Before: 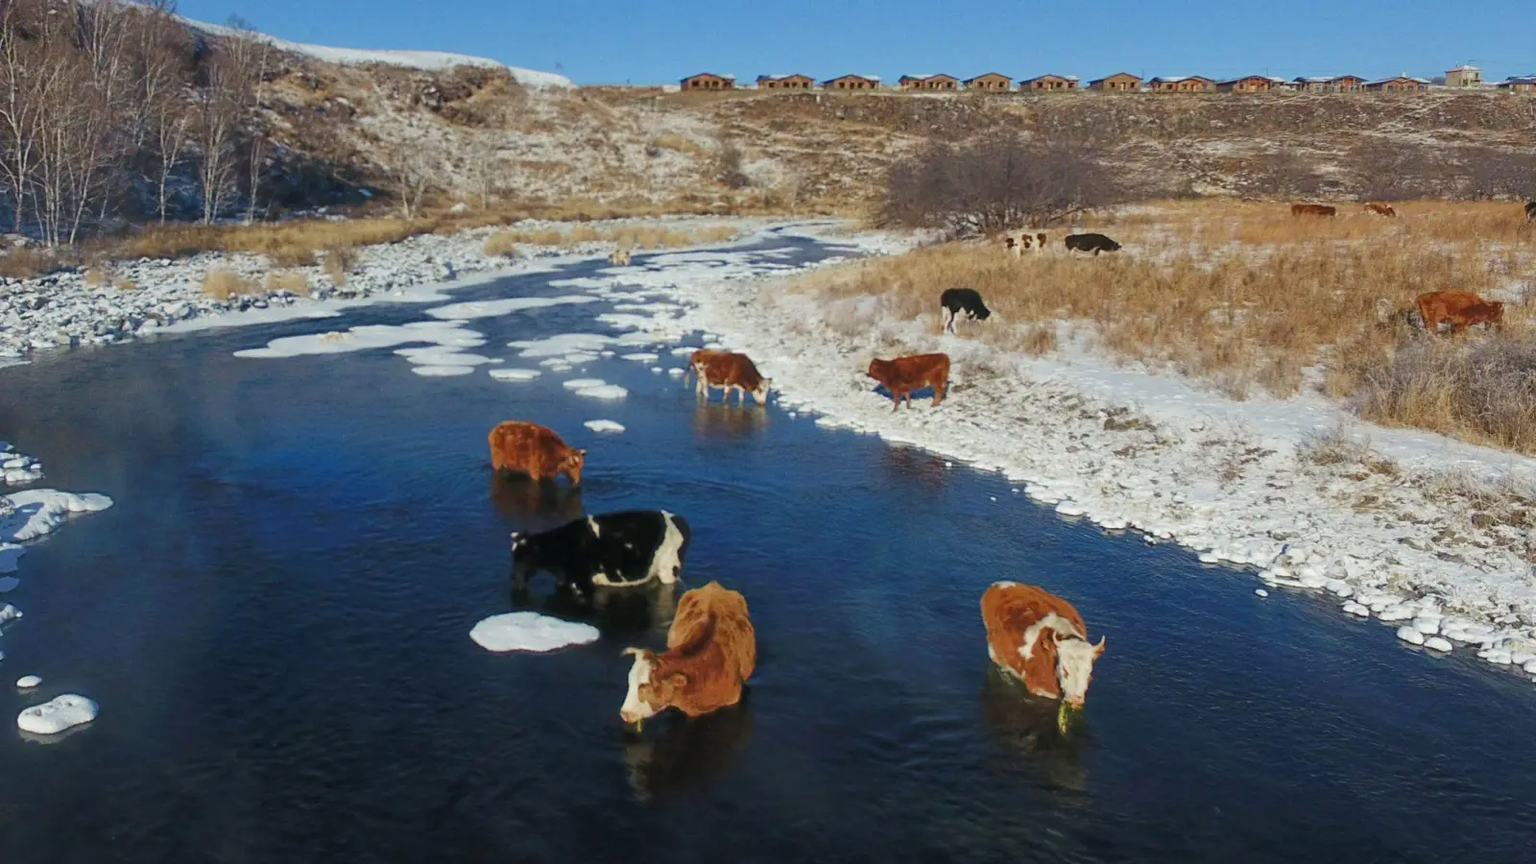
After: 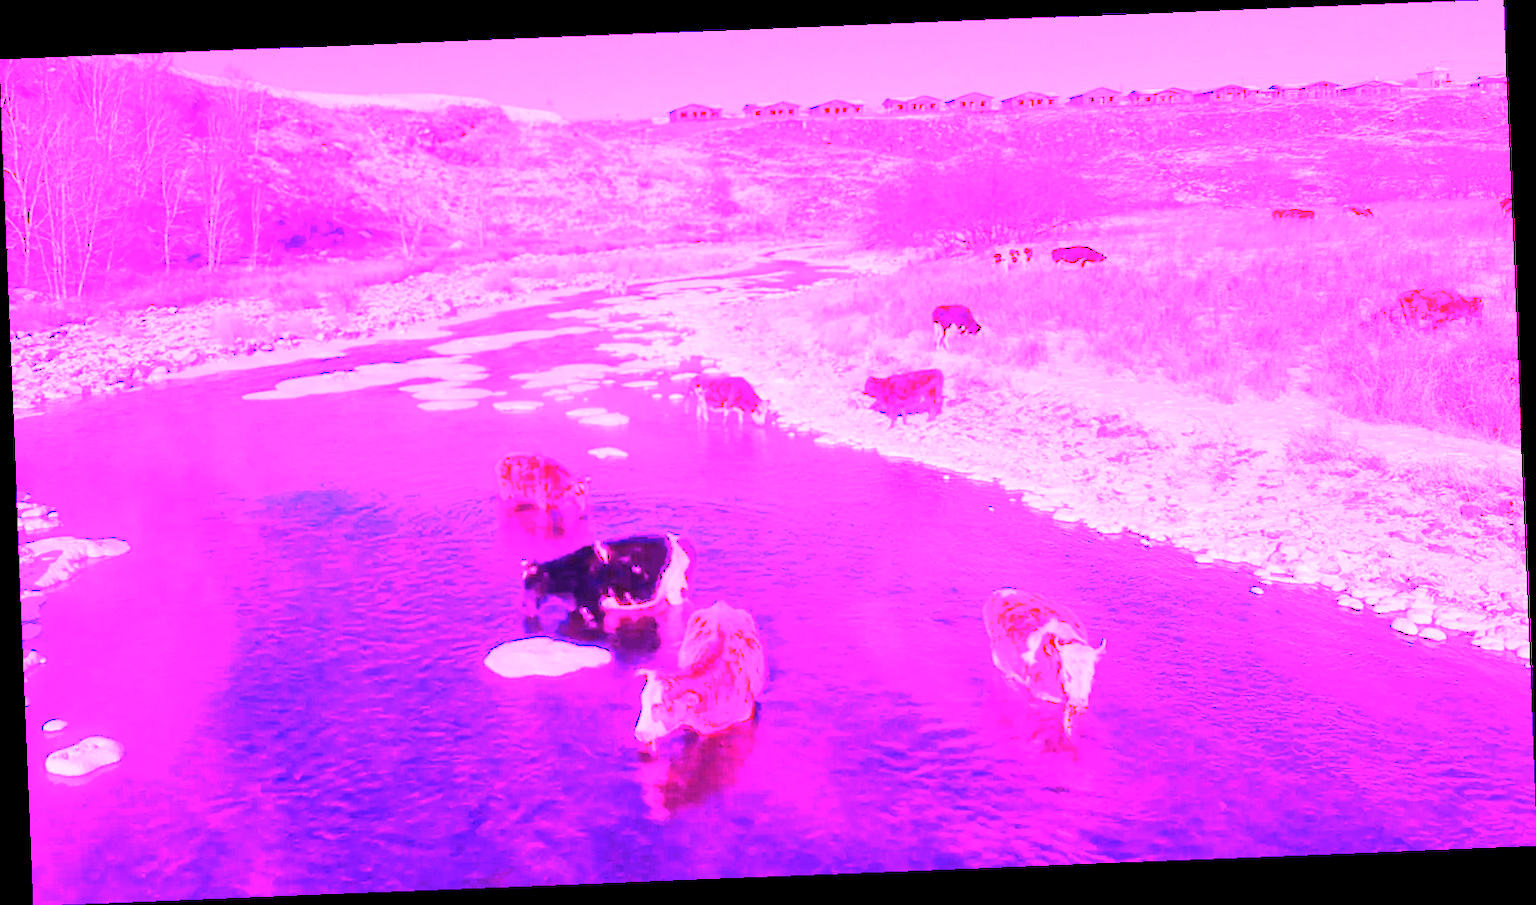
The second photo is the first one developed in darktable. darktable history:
tone equalizer: -8 EV -0.55 EV
rotate and perspective: rotation -2.29°, automatic cropping off
white balance: red 8, blue 8
